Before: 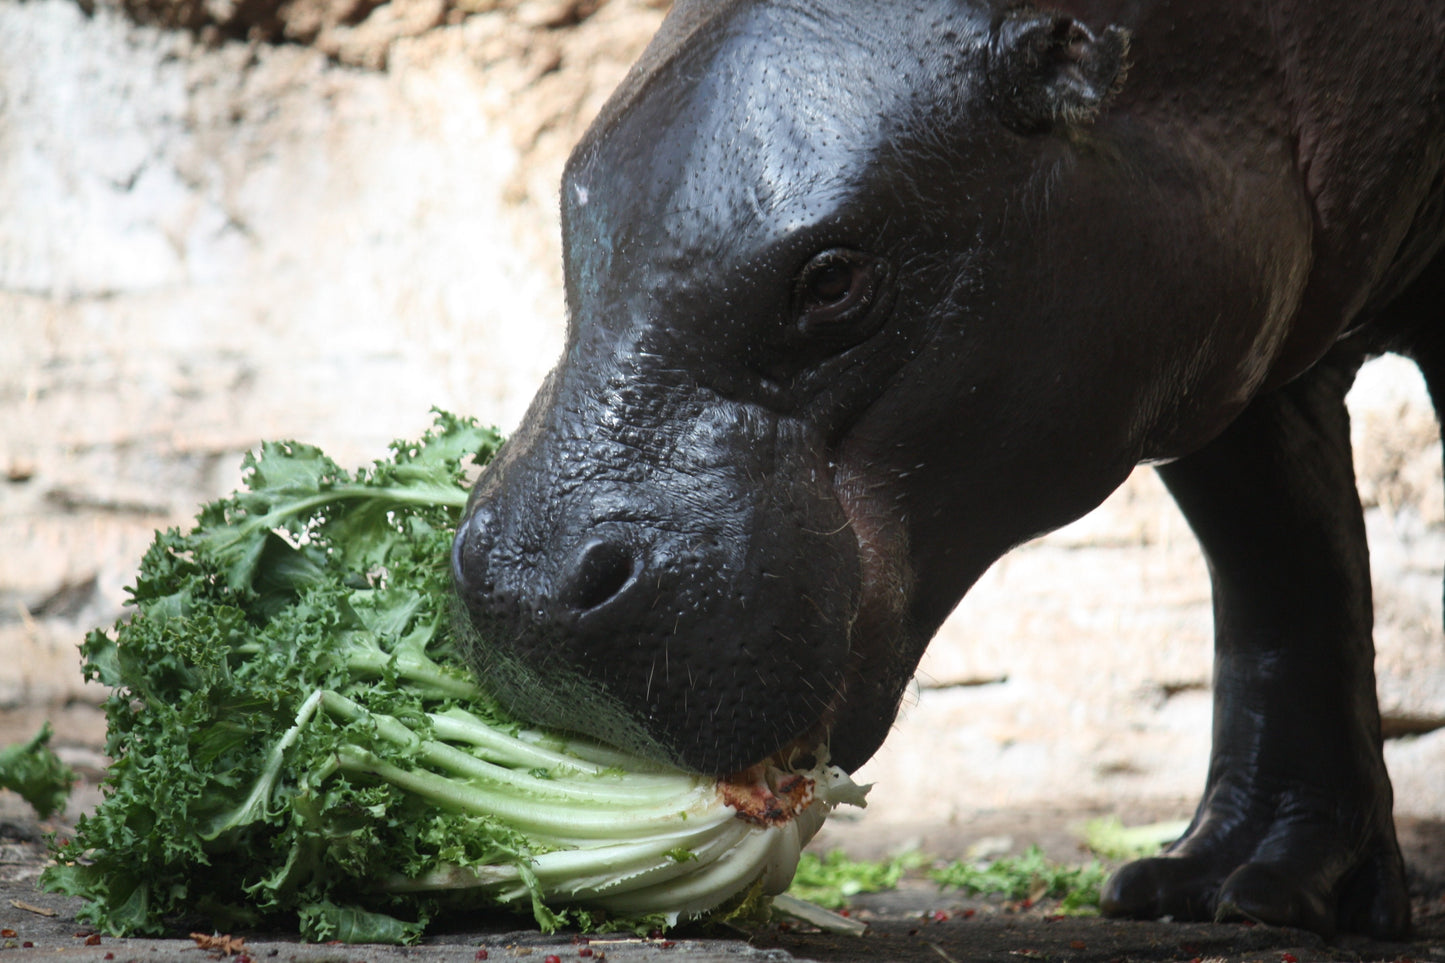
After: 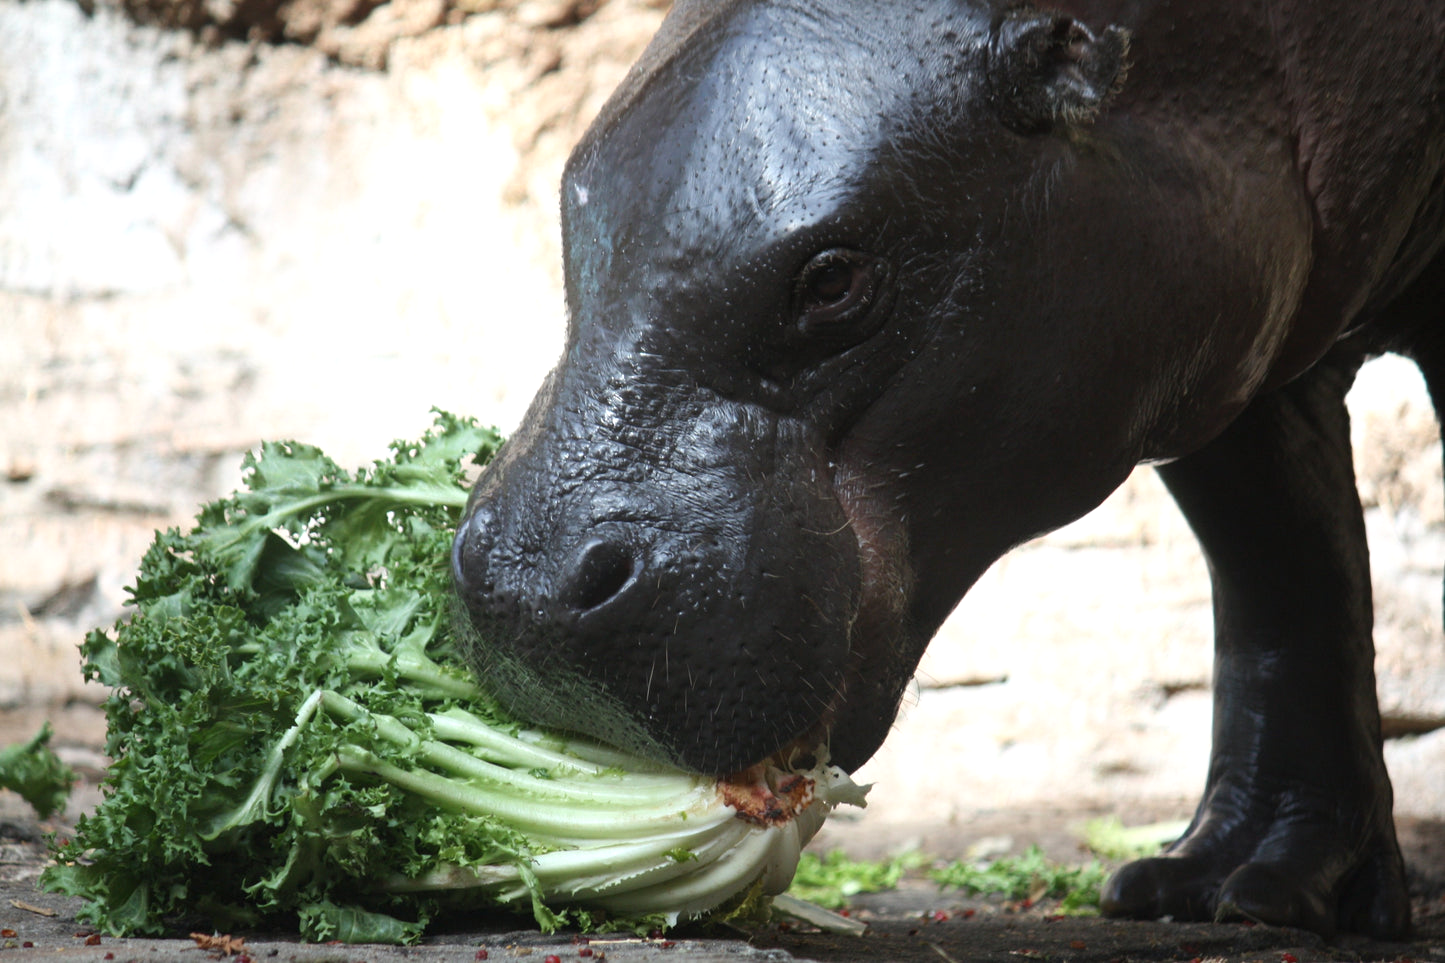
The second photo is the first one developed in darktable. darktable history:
exposure: exposure 0.202 EV, compensate highlight preservation false
